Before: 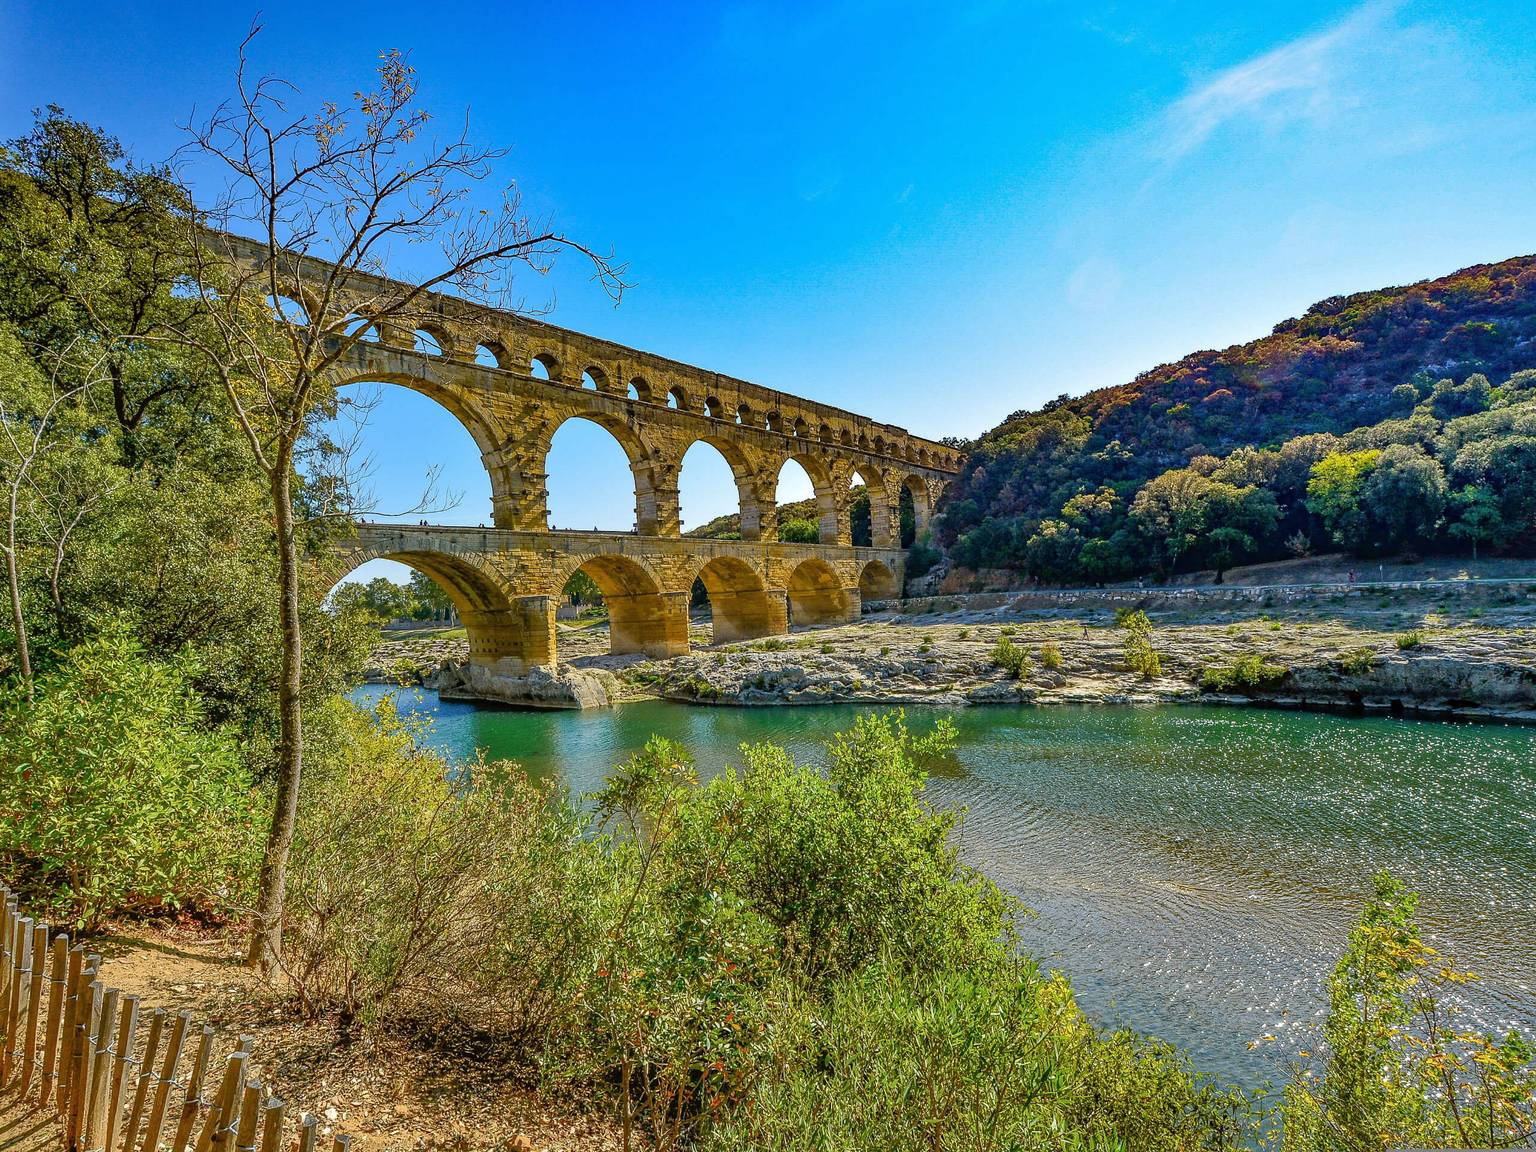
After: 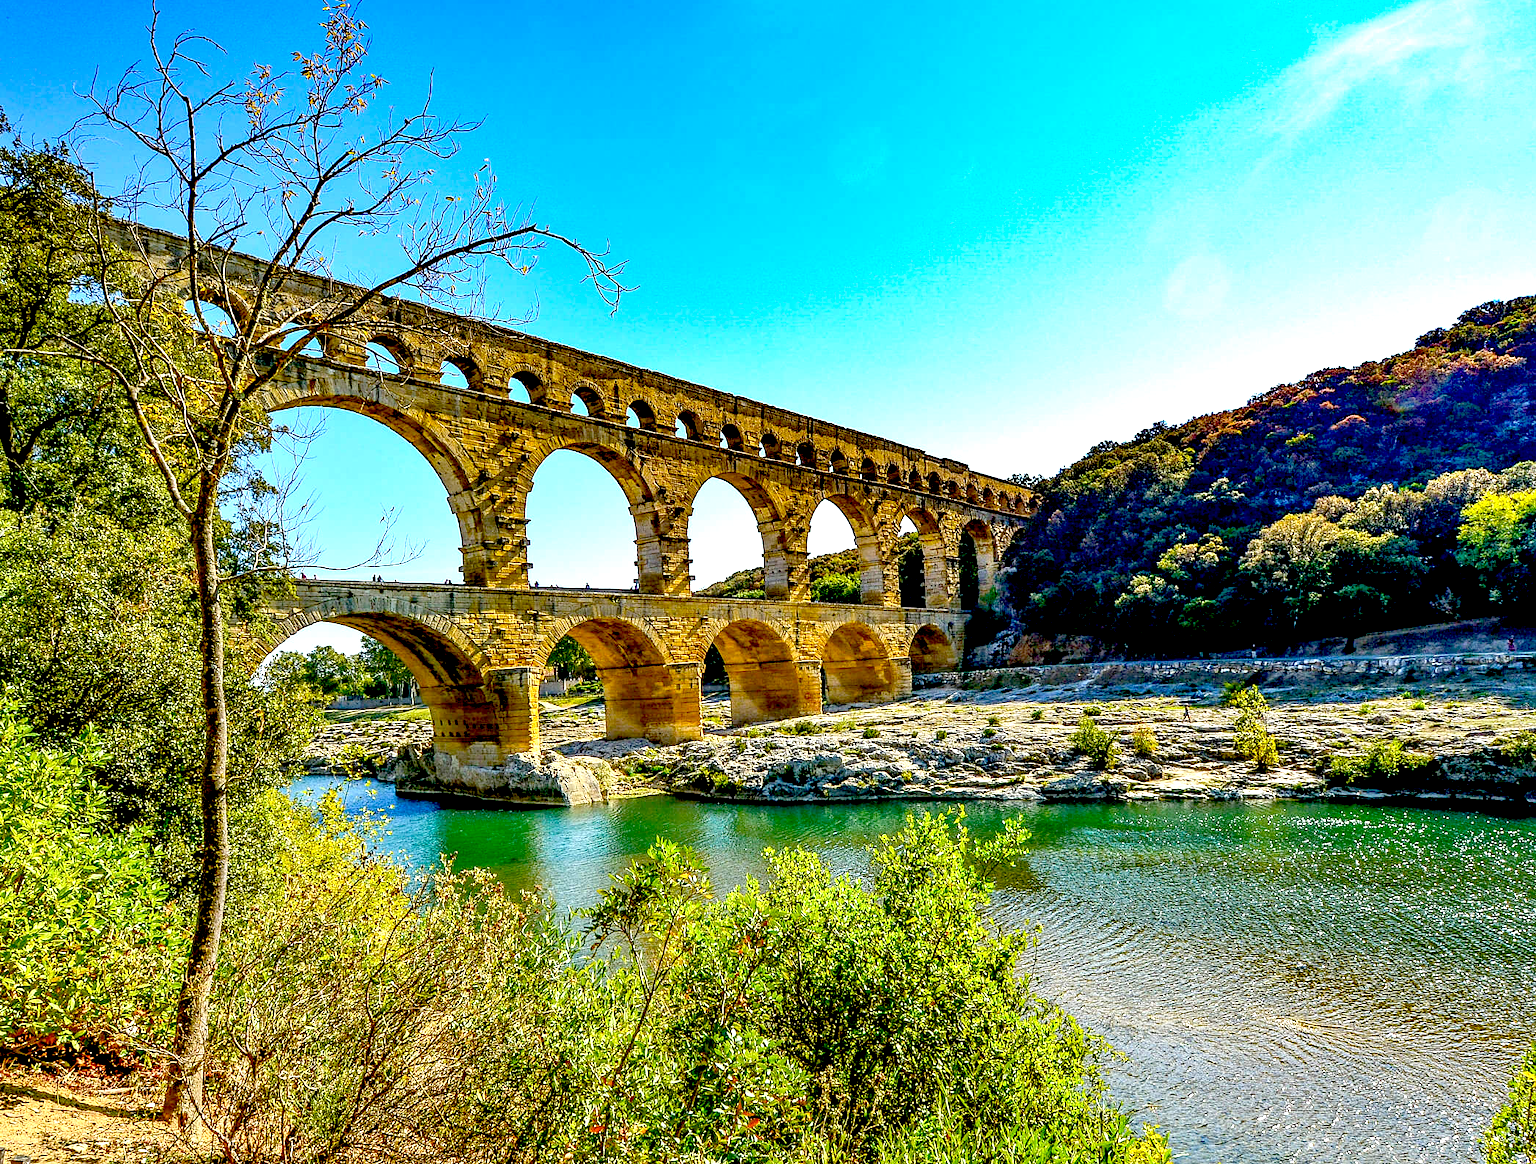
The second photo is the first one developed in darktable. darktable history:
crop and rotate: left 7.539%, top 4.372%, right 10.627%, bottom 12.951%
exposure: black level correction 0.035, exposure 0.908 EV, compensate exposure bias true, compensate highlight preservation false
